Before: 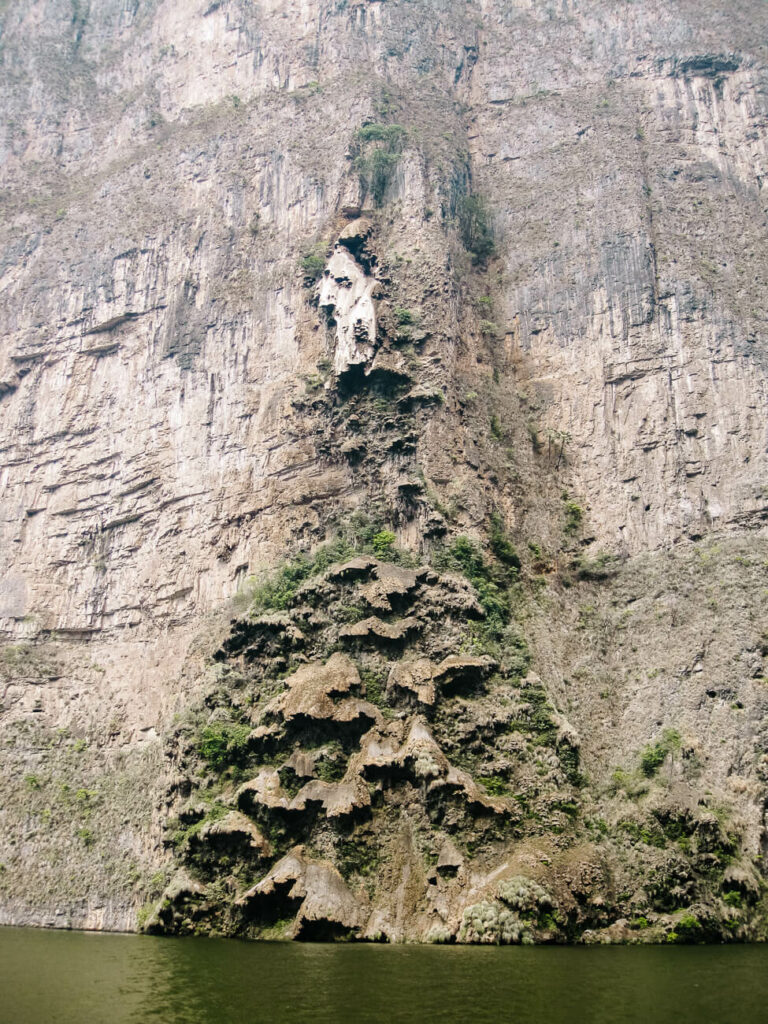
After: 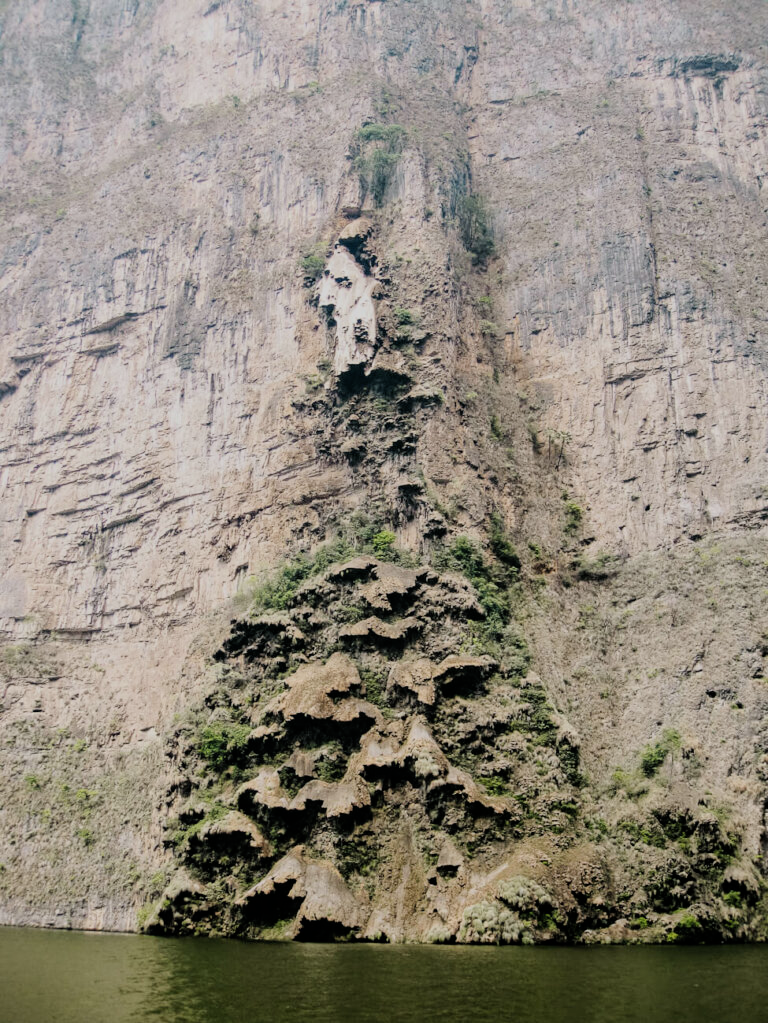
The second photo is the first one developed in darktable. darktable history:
filmic rgb: black relative exposure -7.65 EV, white relative exposure 4.56 EV, hardness 3.61, color science v6 (2022)
crop: bottom 0.055%
contrast brightness saturation: saturation -0.055
